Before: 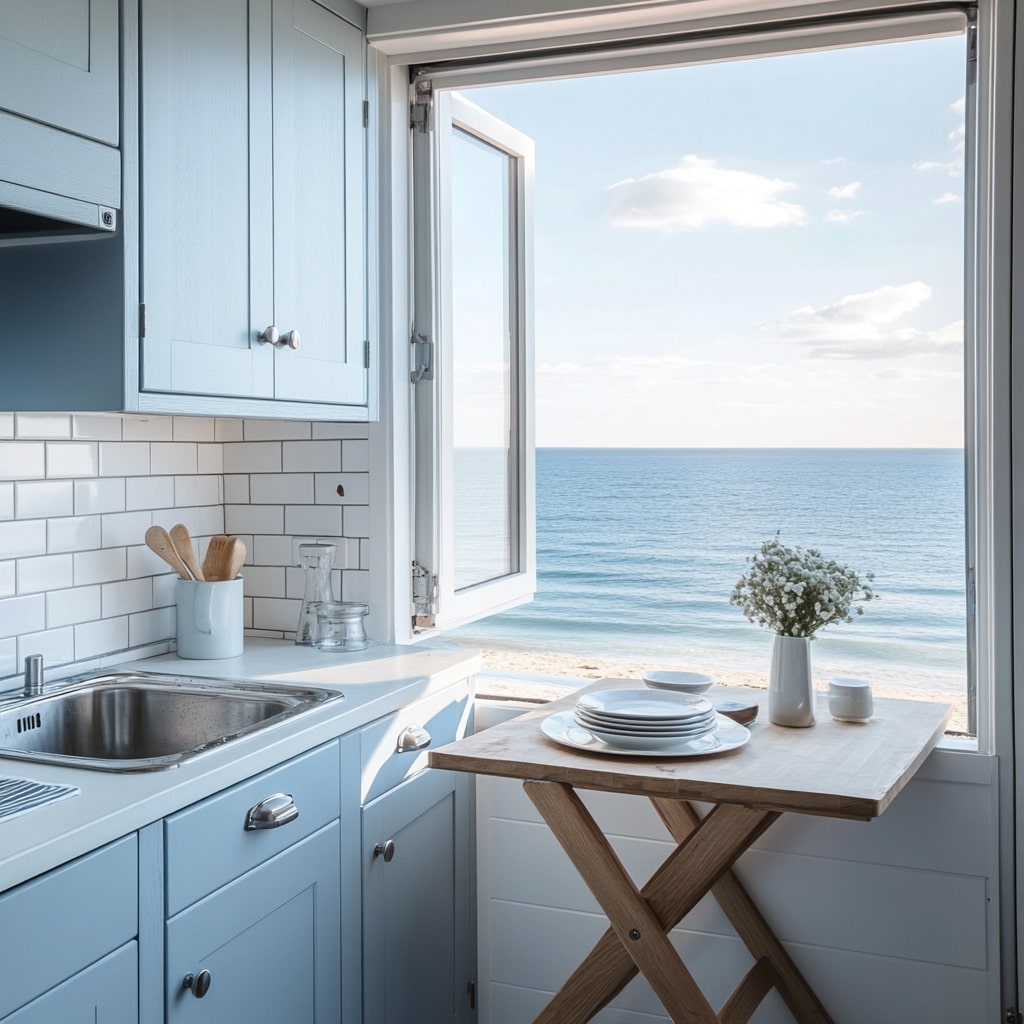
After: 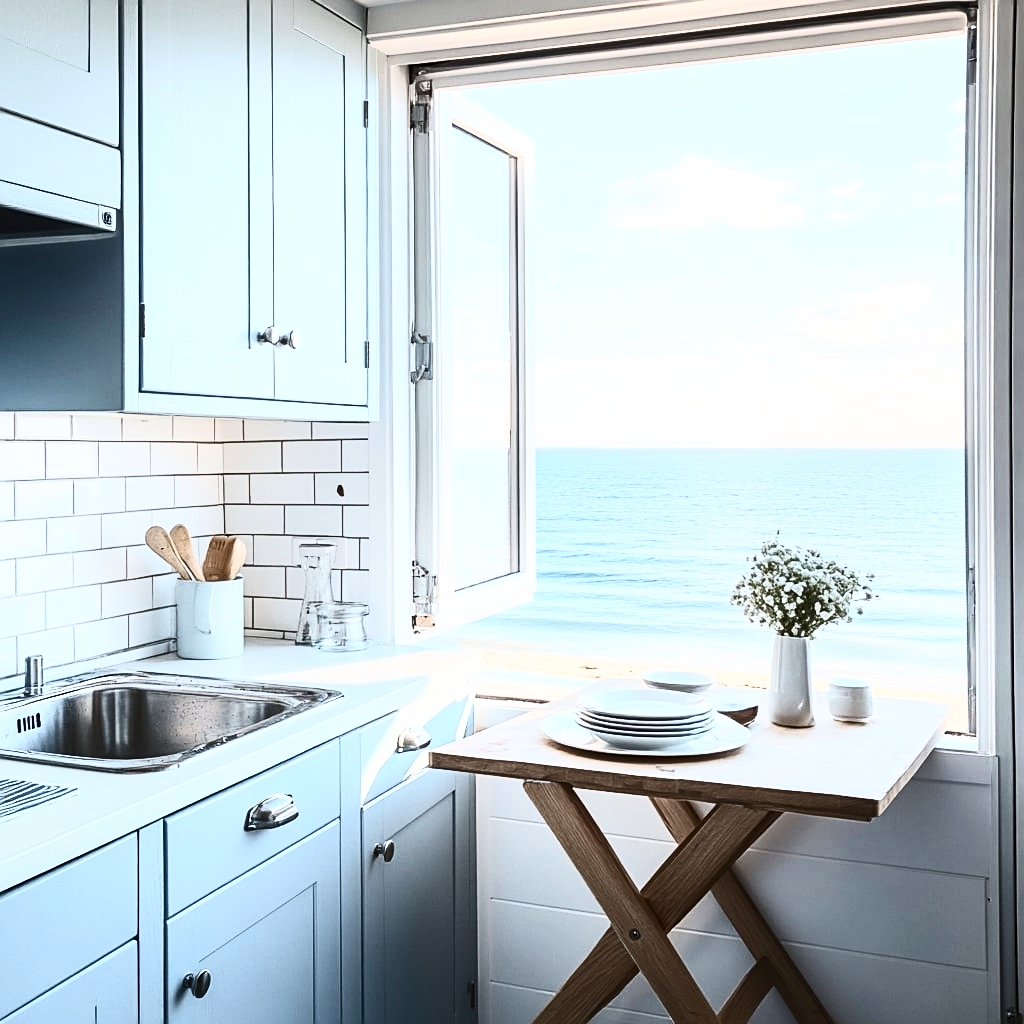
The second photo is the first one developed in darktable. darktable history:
sharpen: on, module defaults
contrast brightness saturation: contrast 0.606, brightness 0.338, saturation 0.139
